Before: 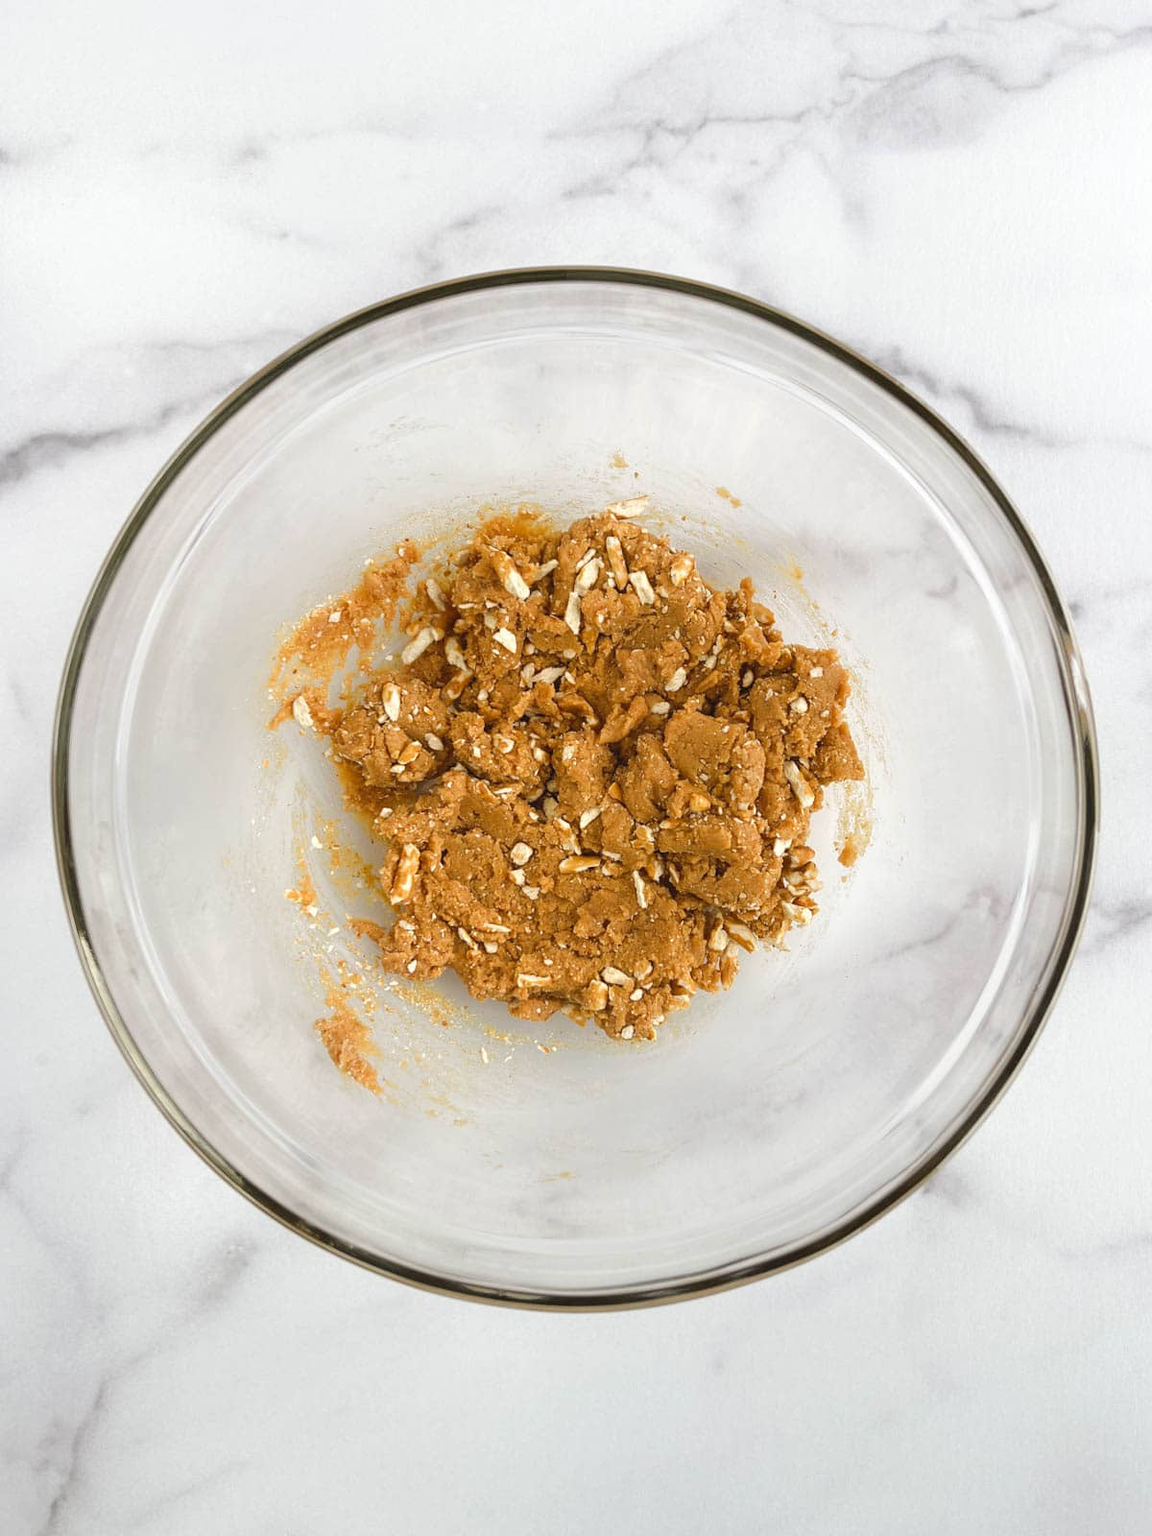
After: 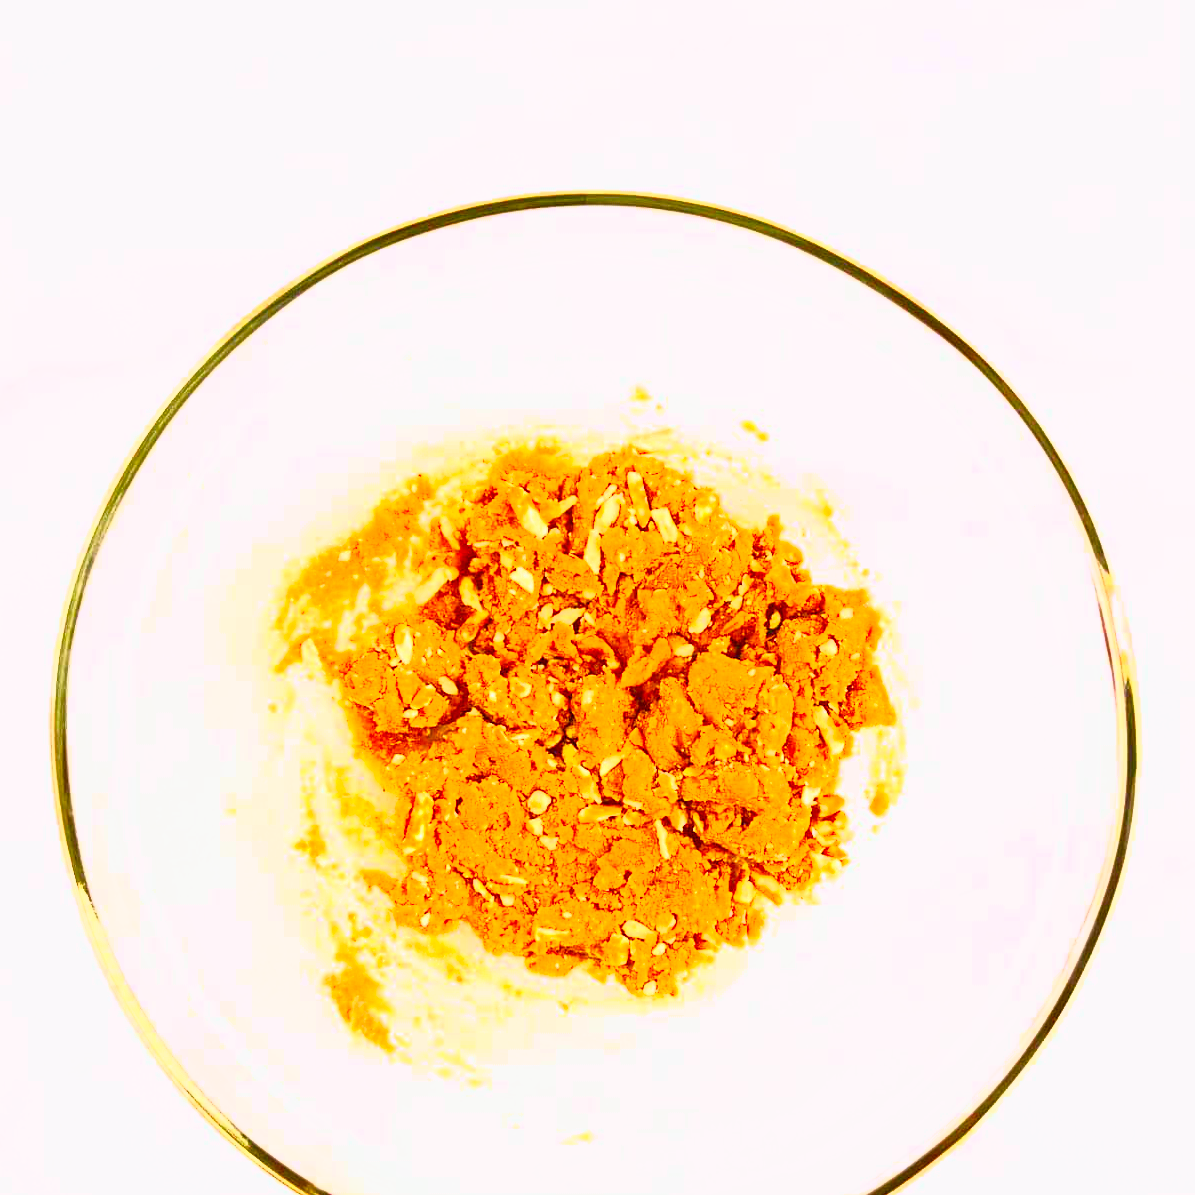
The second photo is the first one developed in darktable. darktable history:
crop: left 0.387%, top 5.469%, bottom 19.809%
tone curve: curves: ch0 [(0, 0) (0.062, 0.023) (0.168, 0.142) (0.359, 0.44) (0.469, 0.544) (0.634, 0.722) (0.839, 0.909) (0.998, 0.978)]; ch1 [(0, 0) (0.437, 0.453) (0.472, 0.47) (0.502, 0.504) (0.527, 0.546) (0.568, 0.619) (0.608, 0.665) (0.669, 0.748) (0.859, 0.899) (1, 1)]; ch2 [(0, 0) (0.33, 0.301) (0.421, 0.443) (0.473, 0.498) (0.509, 0.5) (0.535, 0.564) (0.575, 0.625) (0.608, 0.676) (1, 1)], color space Lab, independent channels, preserve colors none
white balance: red 1.004, blue 1.024
contrast brightness saturation: contrast 1, brightness 1, saturation 1
color balance rgb: perceptual saturation grading › global saturation 35%, perceptual saturation grading › highlights -30%, perceptual saturation grading › shadows 35%, perceptual brilliance grading › global brilliance 3%, perceptual brilliance grading › highlights -3%, perceptual brilliance grading › shadows 3%
